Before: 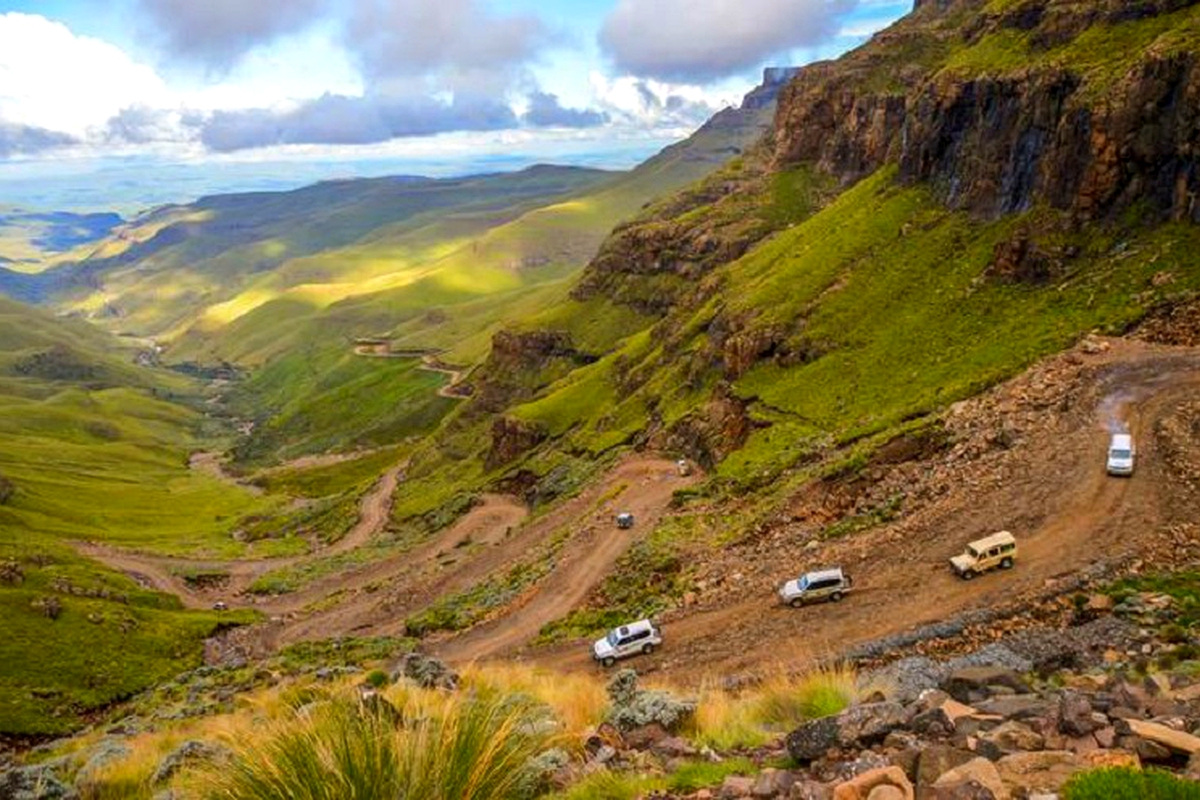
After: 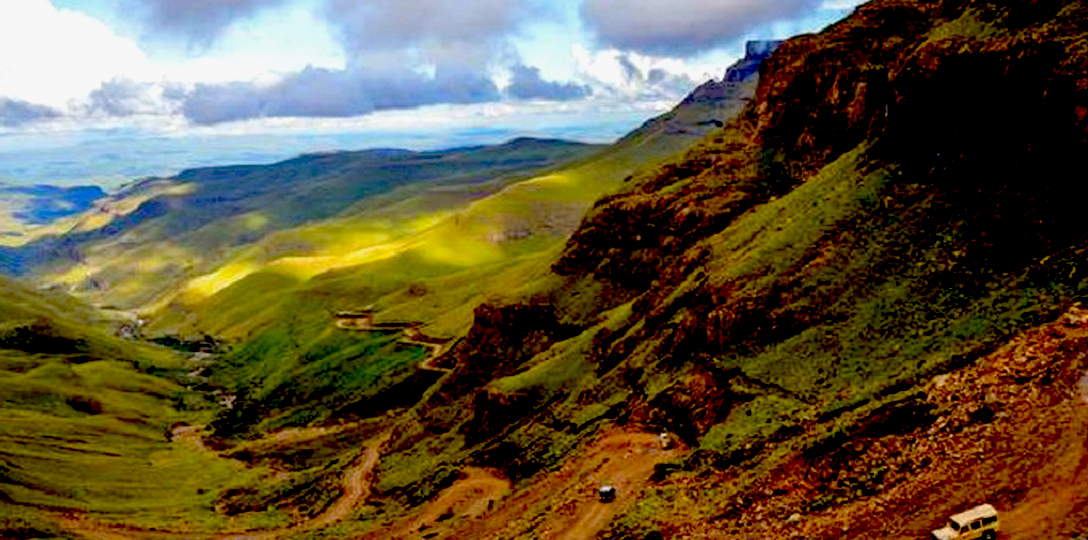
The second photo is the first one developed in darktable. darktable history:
crop: left 1.509%, top 3.452%, right 7.696%, bottom 28.452%
exposure: black level correction 0.1, exposure -0.092 EV, compensate highlight preservation false
